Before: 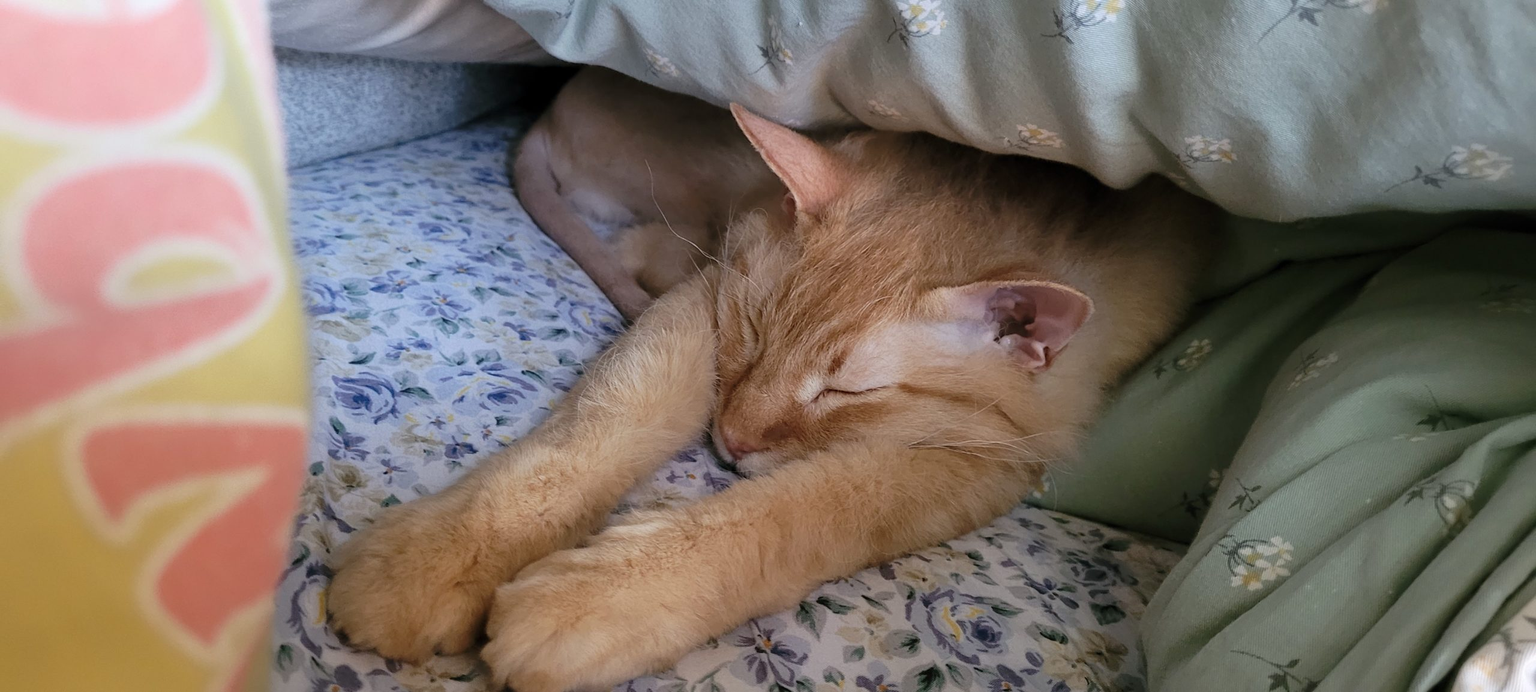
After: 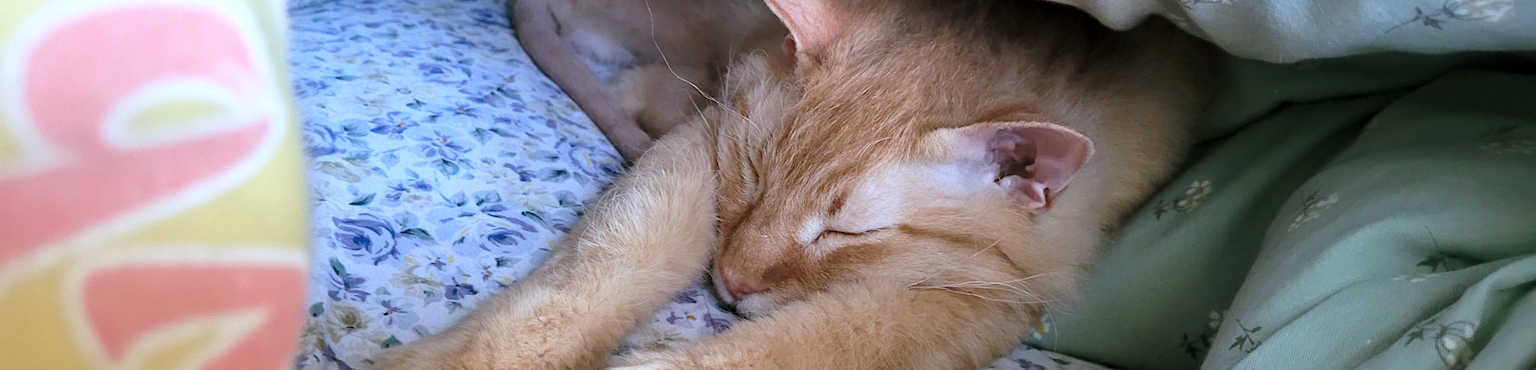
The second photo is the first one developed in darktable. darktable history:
color calibration: x 0.38, y 0.39, temperature 4086.04 K
exposure: black level correction 0.001, exposure 0.5 EV, compensate exposure bias true, compensate highlight preservation false
crop and rotate: top 23.043%, bottom 23.437%
